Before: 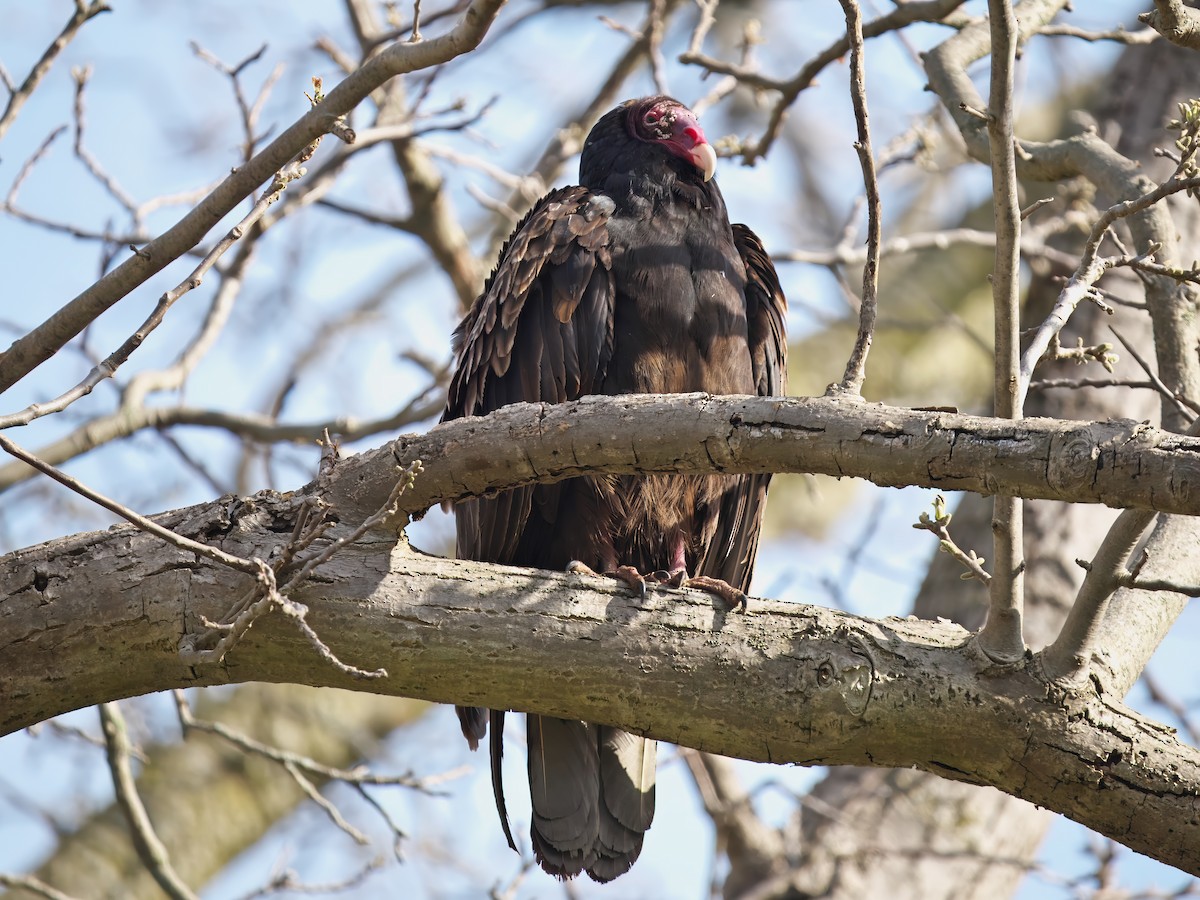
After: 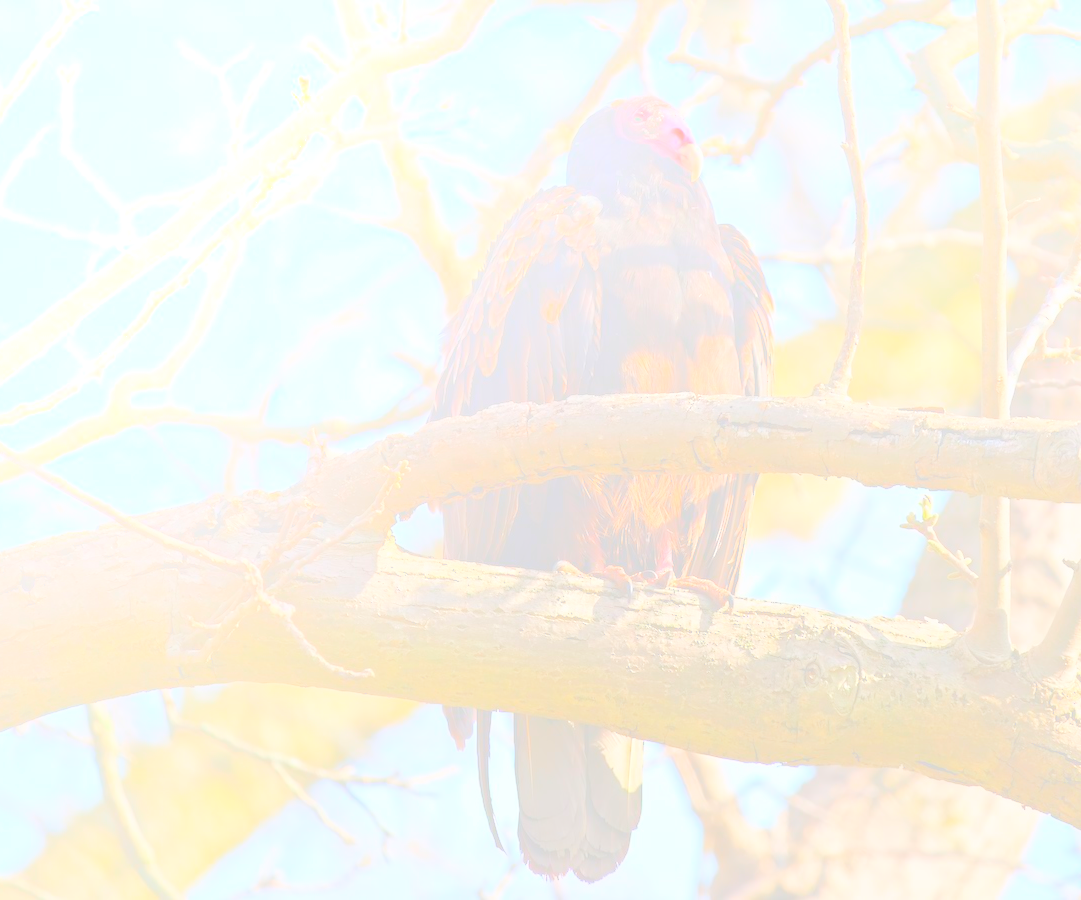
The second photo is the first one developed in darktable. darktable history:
crop and rotate: left 1.088%, right 8.807%
bloom: size 70%, threshold 25%, strength 70%
levels: levels [0, 0.499, 1]
